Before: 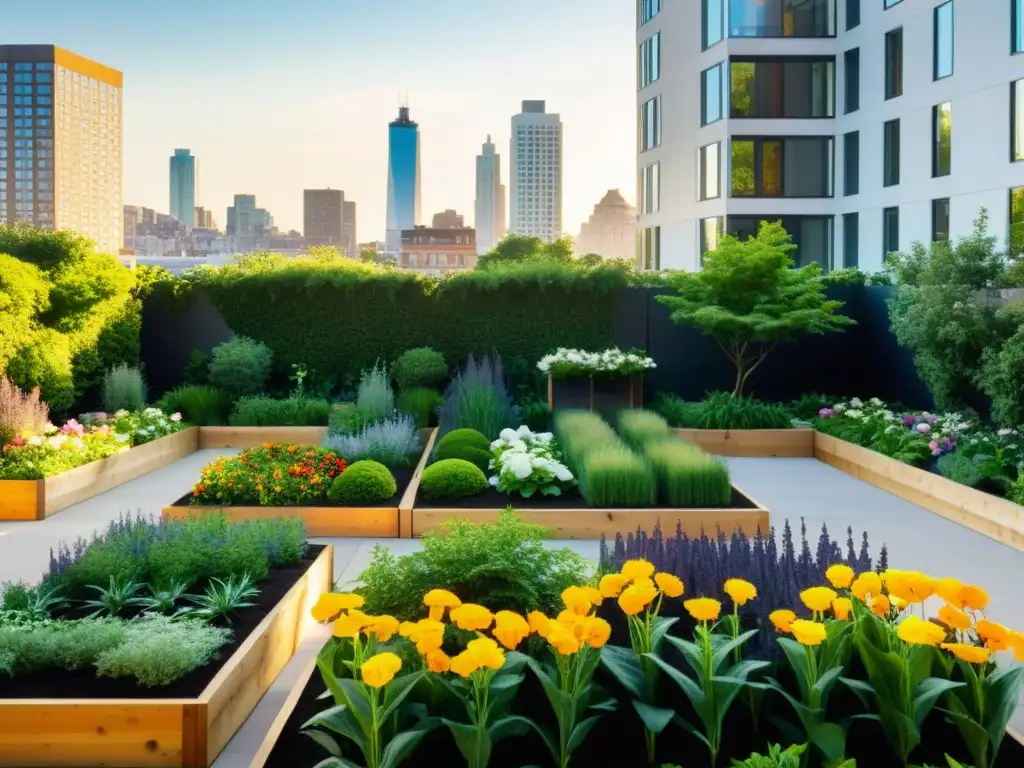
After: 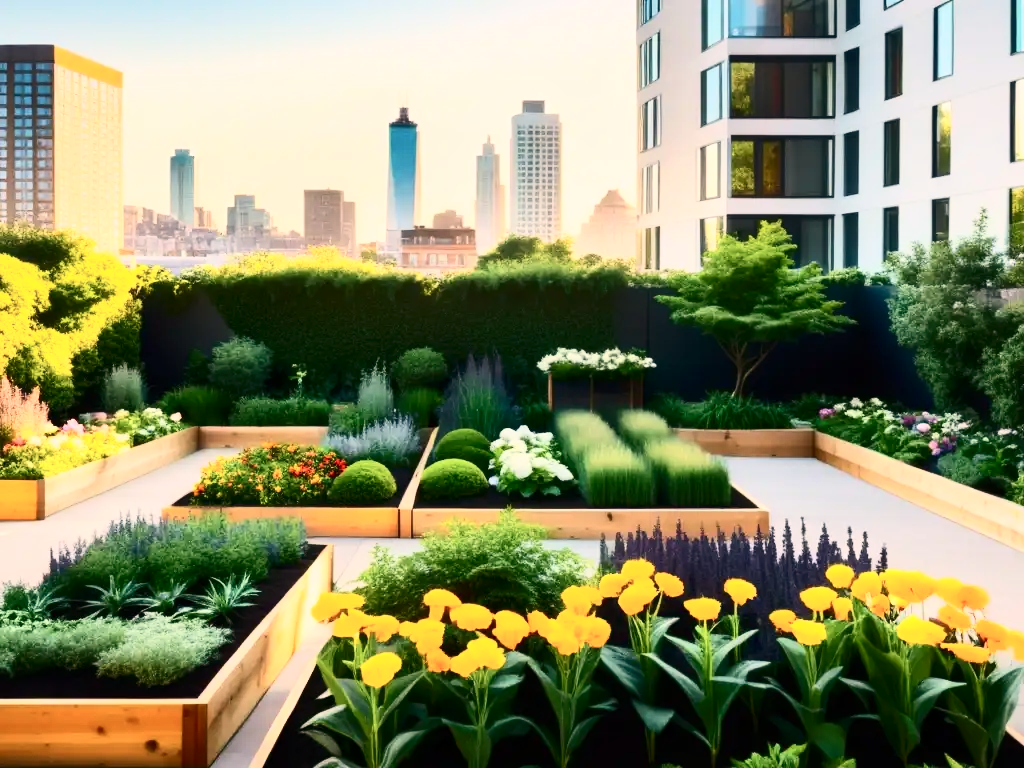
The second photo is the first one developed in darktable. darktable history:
contrast brightness saturation: contrast 0.39, brightness 0.1
fill light: on, module defaults
white balance: red 1.127, blue 0.943
local contrast: mode bilateral grid, contrast 10, coarseness 25, detail 115%, midtone range 0.2
